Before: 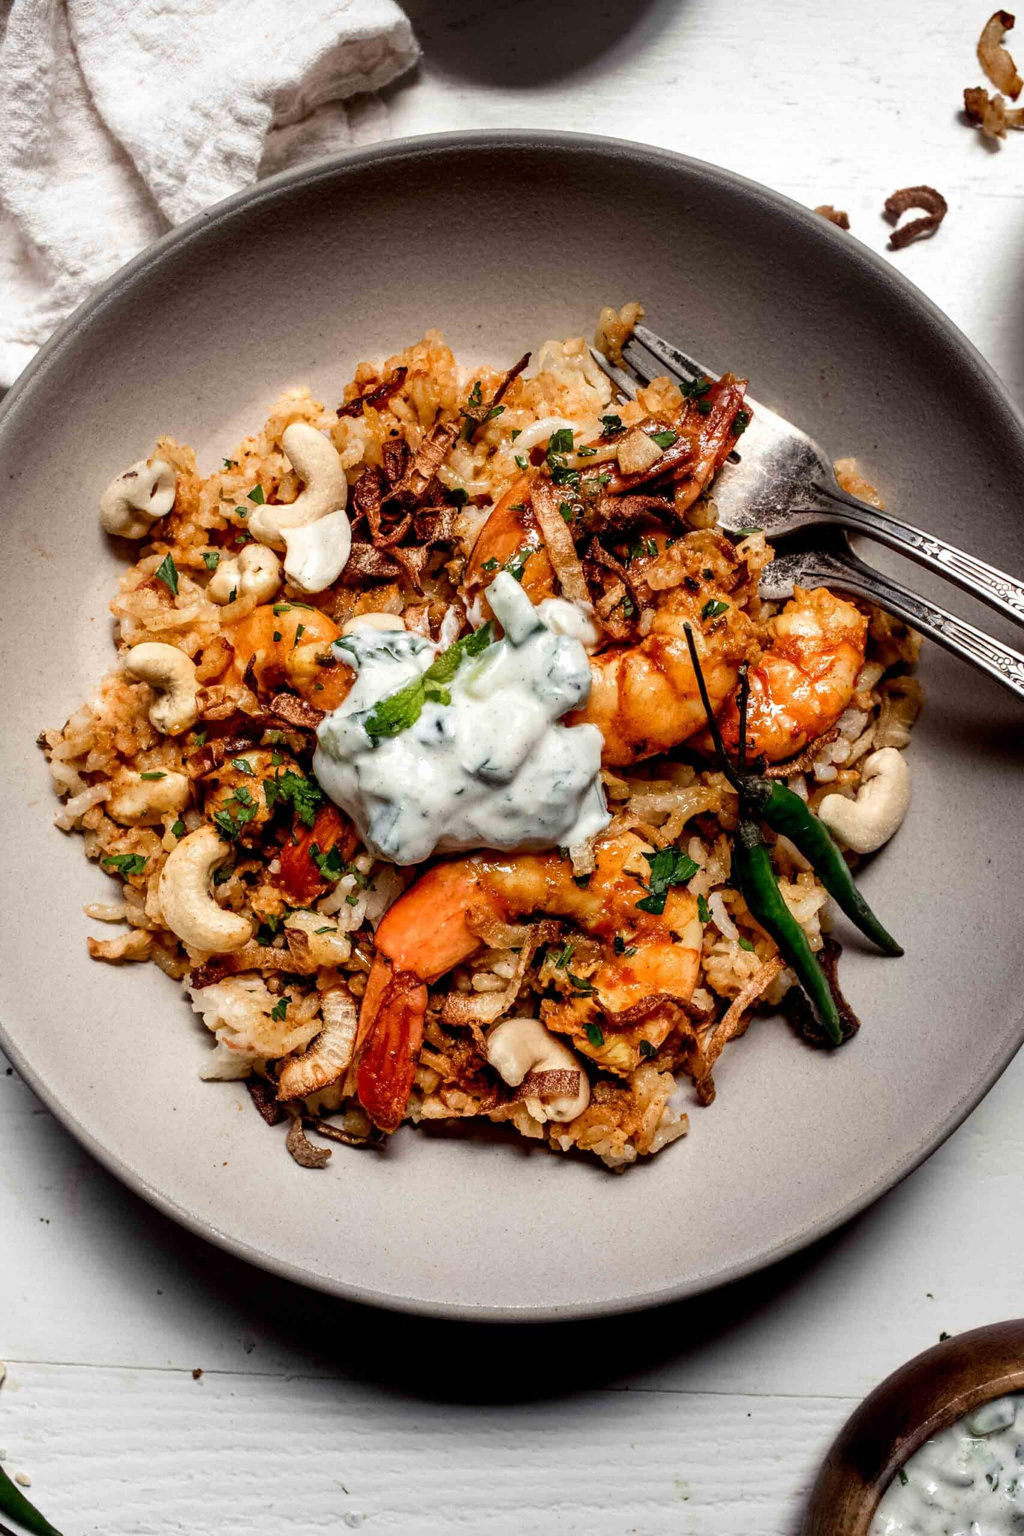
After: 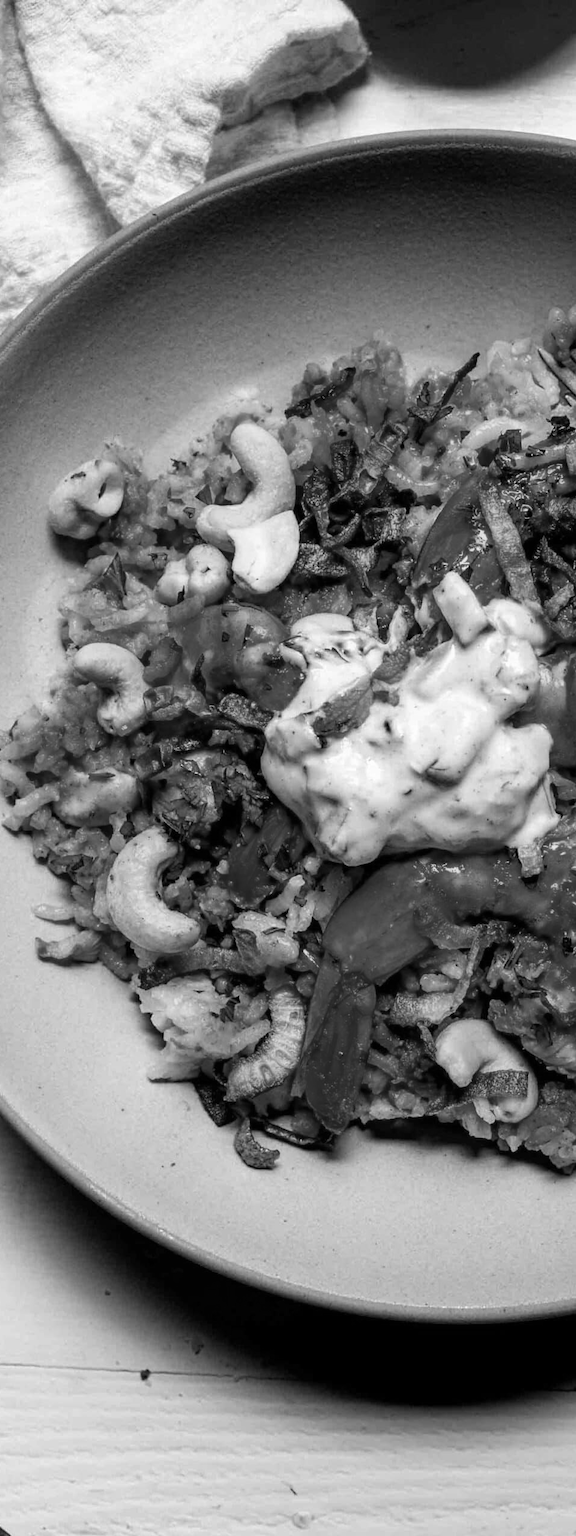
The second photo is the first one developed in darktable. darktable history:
crop: left 5.114%, right 38.589%
monochrome: a -11.7, b 1.62, size 0.5, highlights 0.38
